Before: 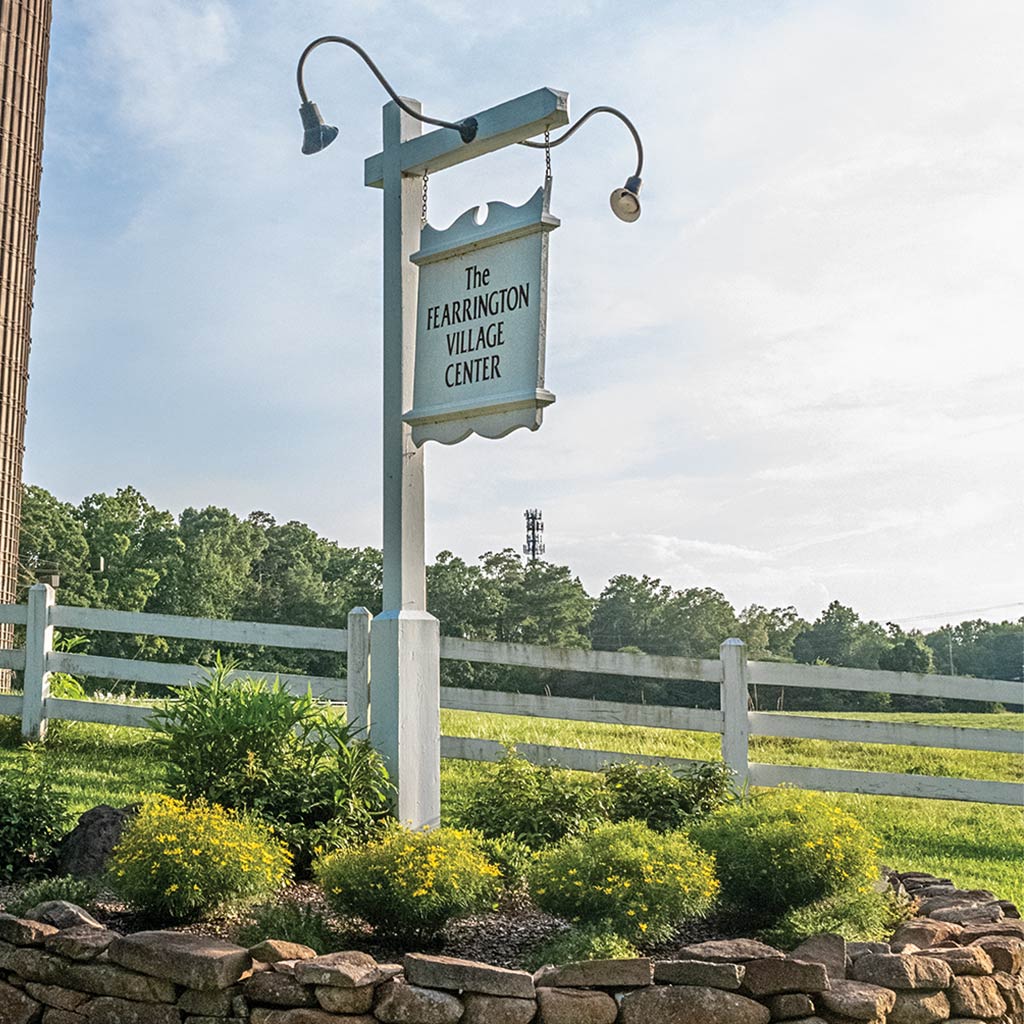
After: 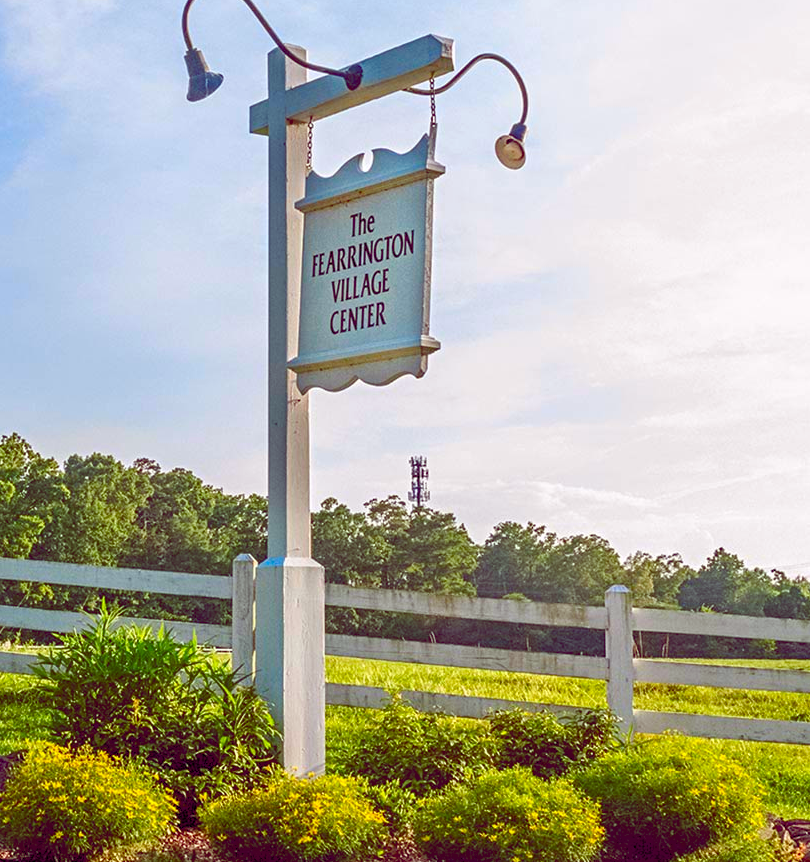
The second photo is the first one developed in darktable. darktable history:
color balance rgb: power › chroma 0.321%, power › hue 23.64°, global offset › chroma 0.276%, global offset › hue 319.13°, perceptual saturation grading › global saturation 0.178%, perceptual saturation grading › highlights -31.983%, perceptual saturation grading › mid-tones 5.194%, perceptual saturation grading › shadows 18.136%, global vibrance 9.7%
color correction: highlights b* -0.051, saturation 2.12
crop: left 11.293%, top 5.259%, right 9.584%, bottom 10.549%
